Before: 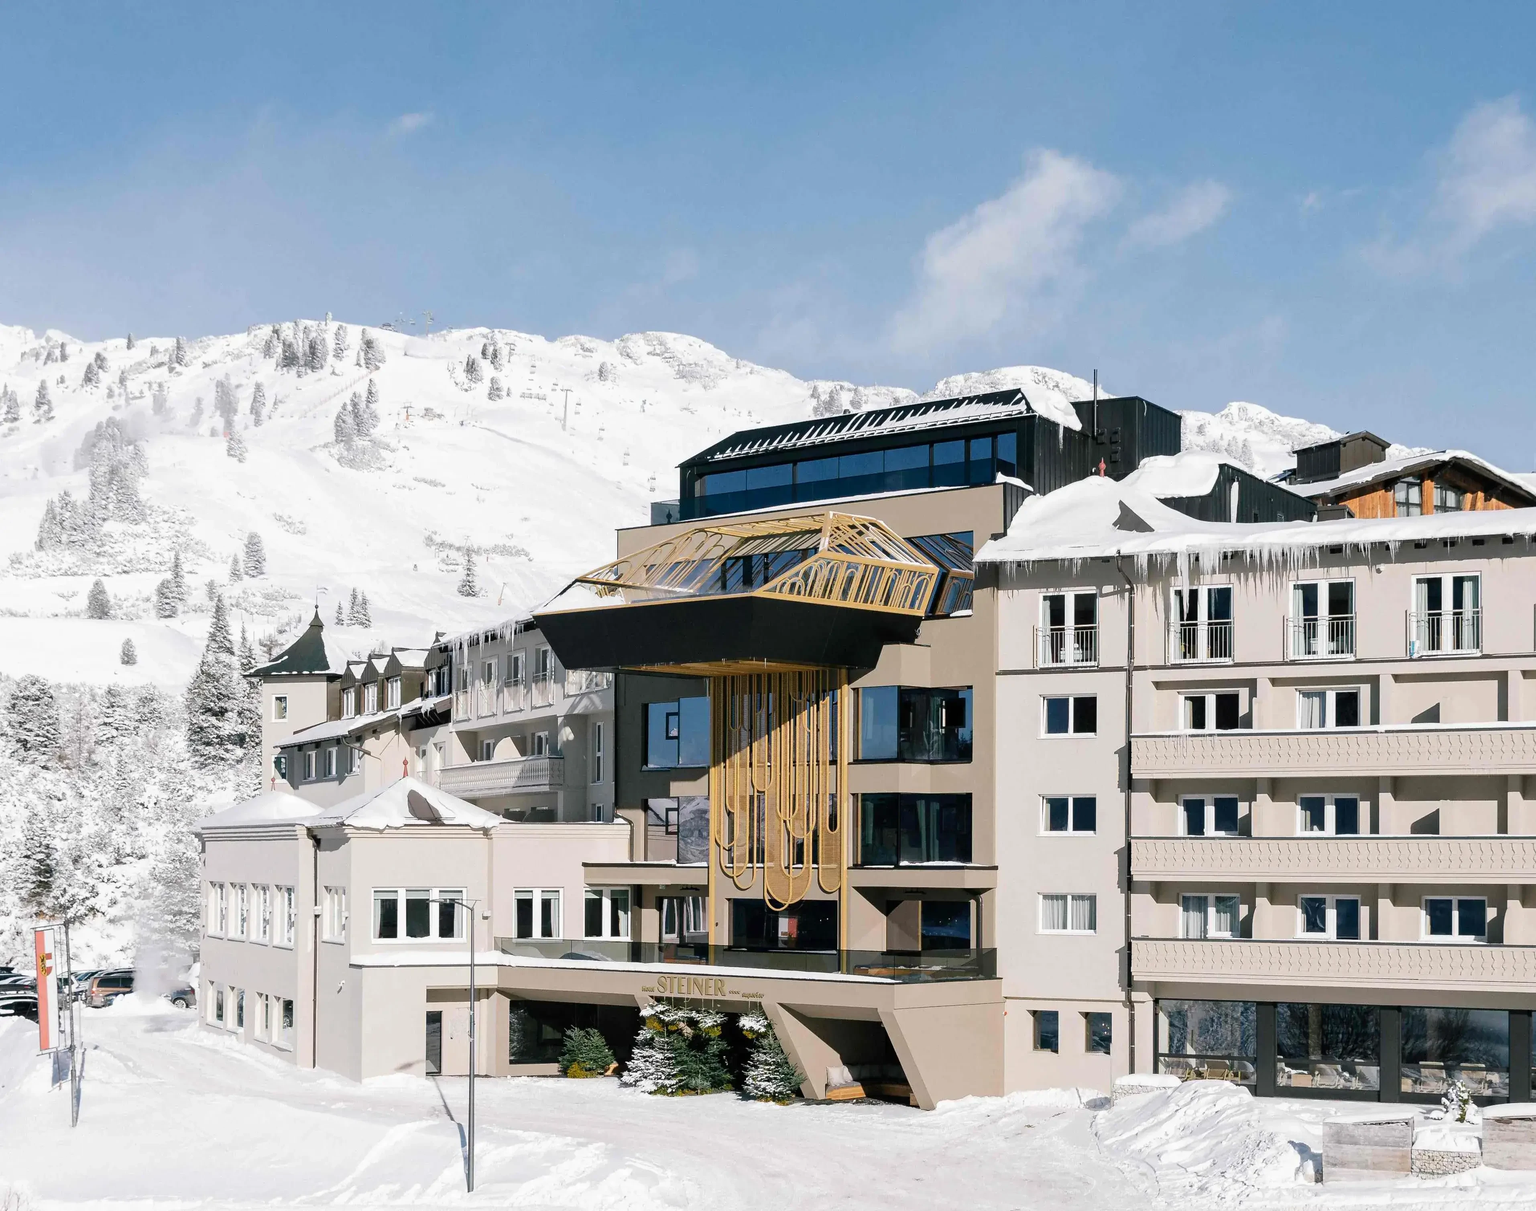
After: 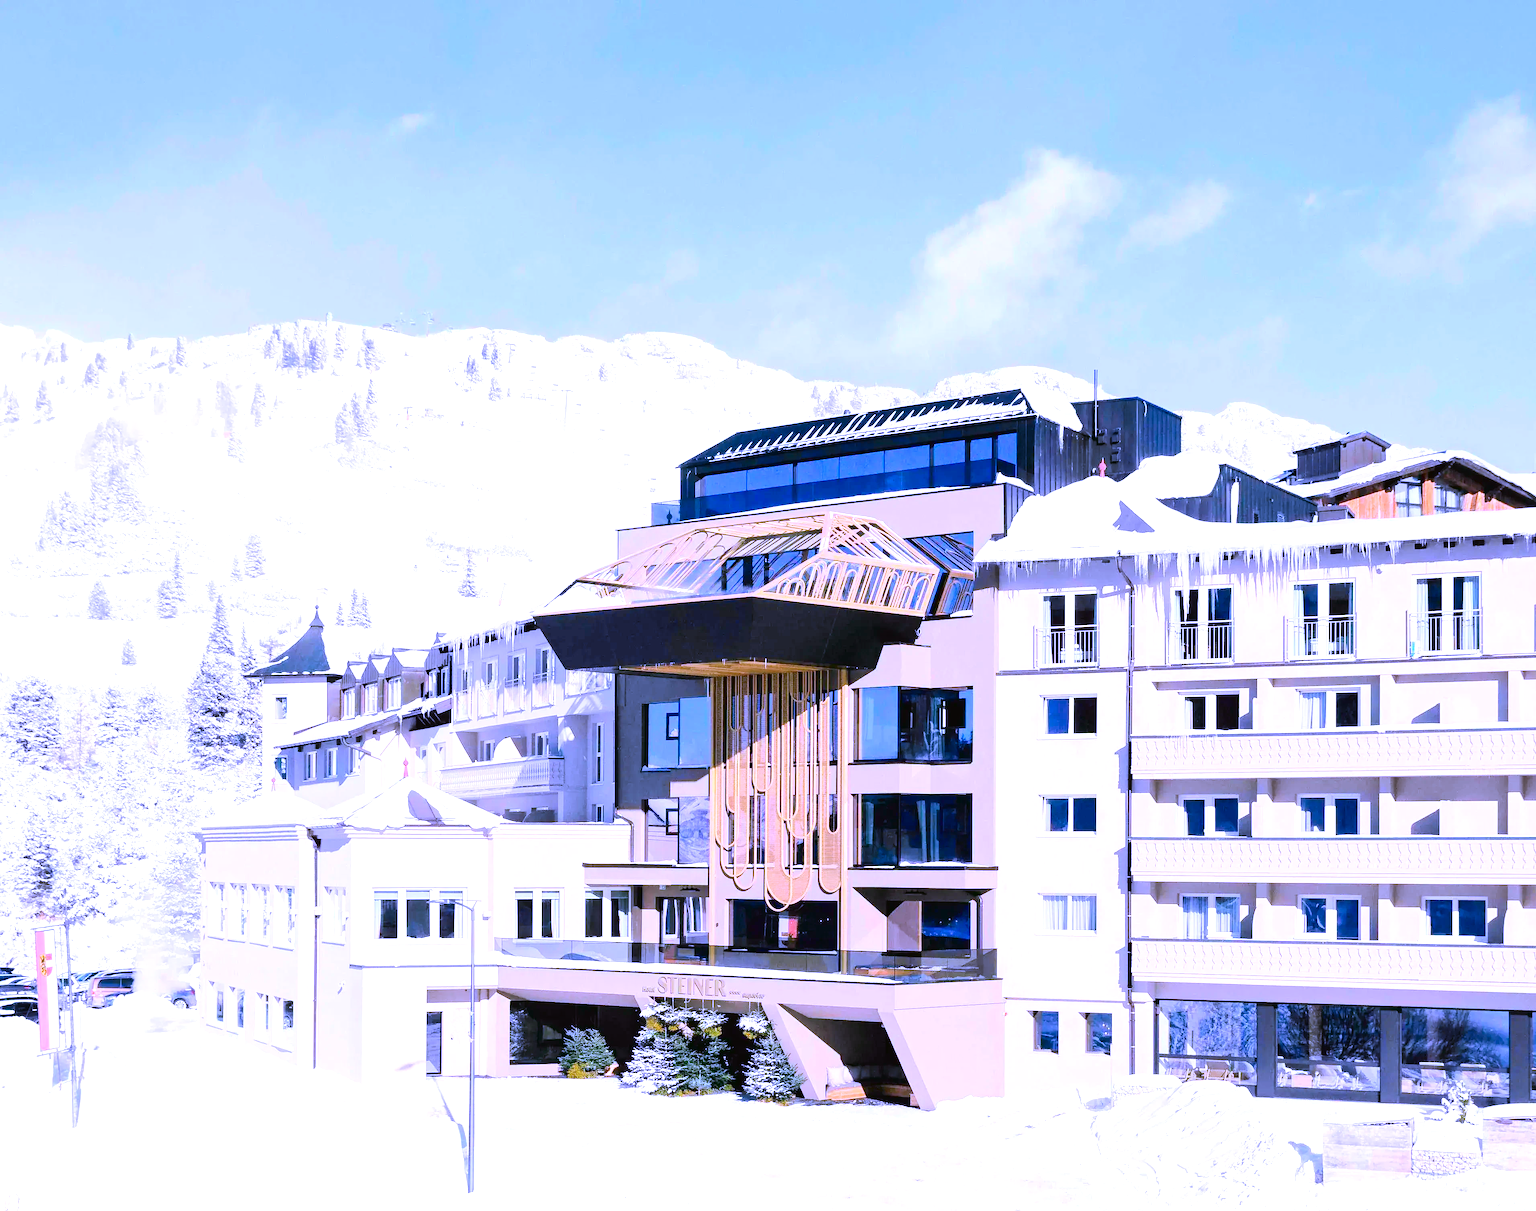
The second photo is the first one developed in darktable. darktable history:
color balance rgb: linear chroma grading › shadows 19.44%, linear chroma grading › highlights 3.42%, linear chroma grading › mid-tones 10.16%
tone curve: curves: ch0 [(0, 0.019) (0.066, 0.043) (0.189, 0.182) (0.359, 0.417) (0.485, 0.576) (0.656, 0.734) (0.851, 0.861) (0.997, 0.959)]; ch1 [(0, 0) (0.179, 0.123) (0.381, 0.36) (0.425, 0.41) (0.474, 0.472) (0.499, 0.501) (0.514, 0.517) (0.571, 0.584) (0.649, 0.677) (0.812, 0.856) (1, 1)]; ch2 [(0, 0) (0.246, 0.214) (0.421, 0.427) (0.459, 0.484) (0.5, 0.504) (0.518, 0.523) (0.529, 0.544) (0.56, 0.581) (0.617, 0.631) (0.744, 0.734) (0.867, 0.821) (0.993, 0.889)], color space Lab, independent channels, preserve colors none
white balance: red 0.98, blue 1.61
exposure: exposure 1 EV, compensate highlight preservation false
